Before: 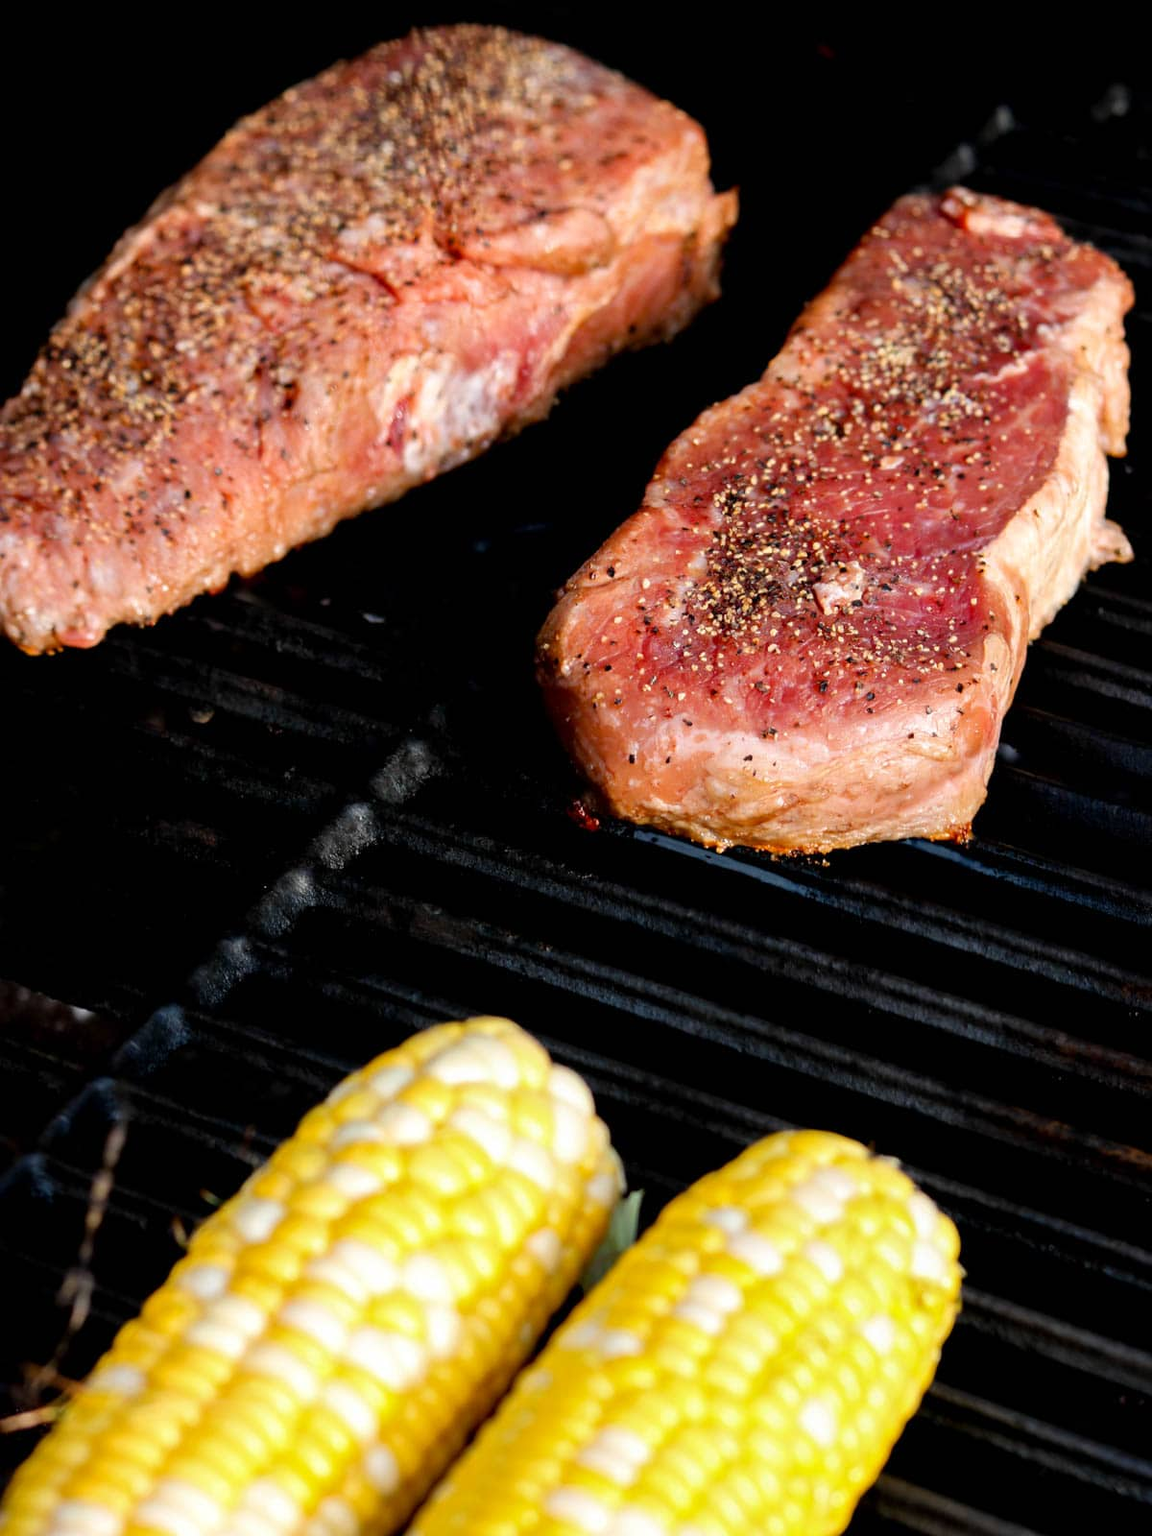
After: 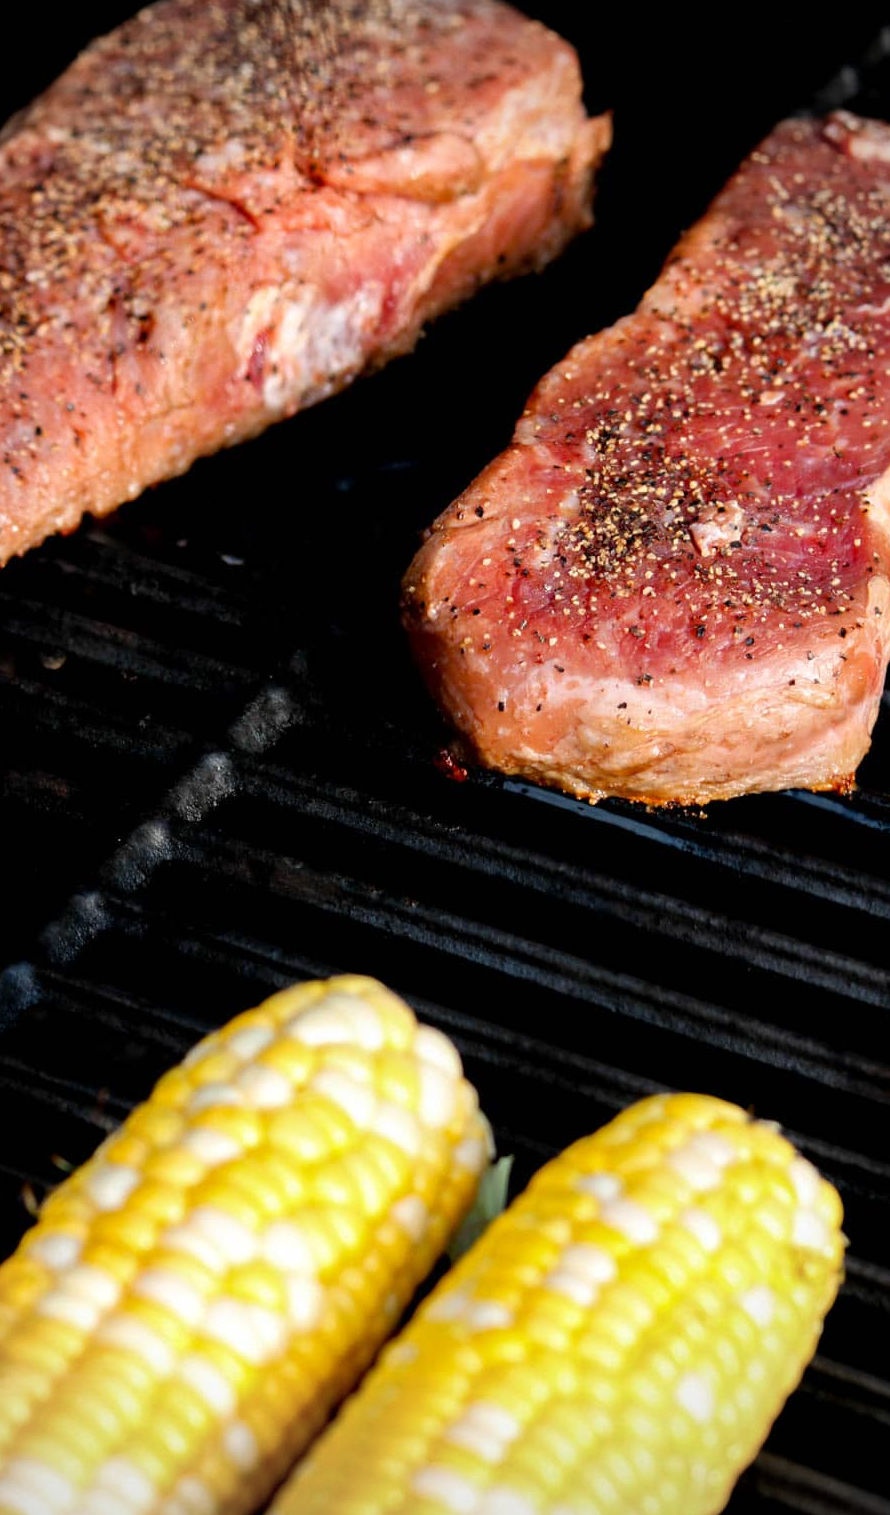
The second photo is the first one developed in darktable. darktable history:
crop and rotate: left 13.15%, top 5.251%, right 12.609%
vignetting: center (-0.15, 0.013)
